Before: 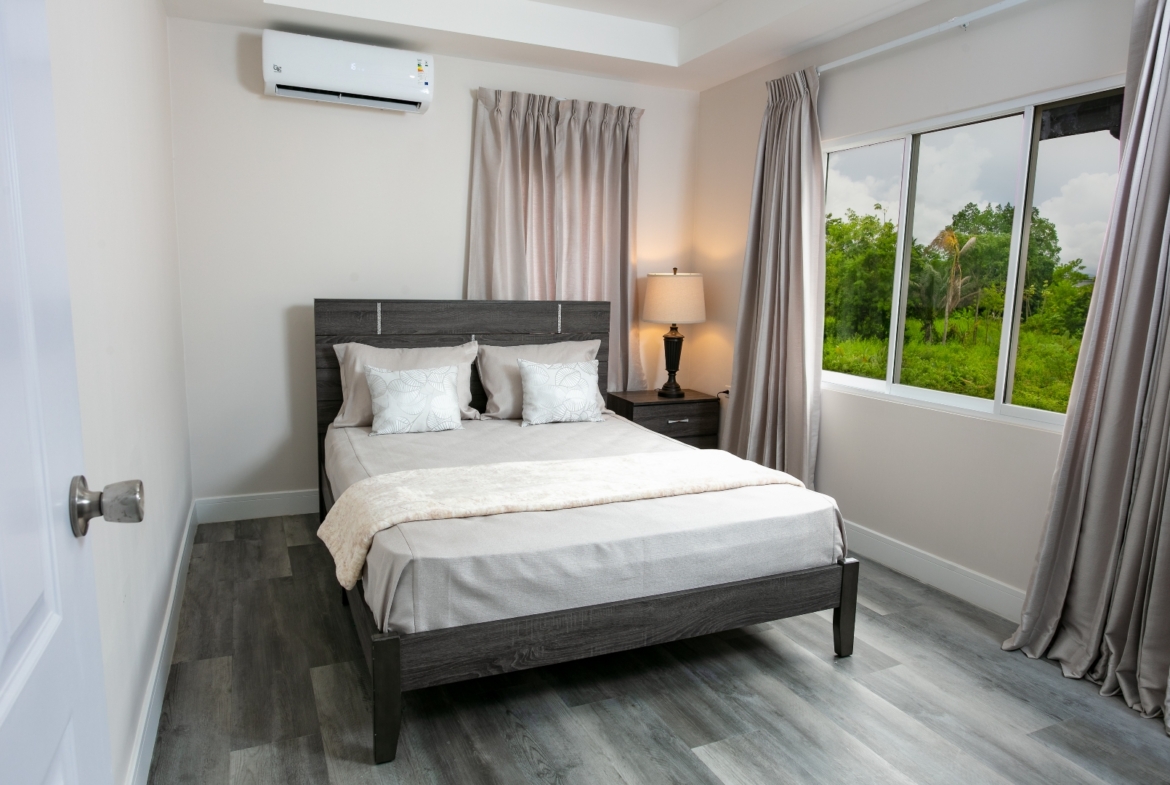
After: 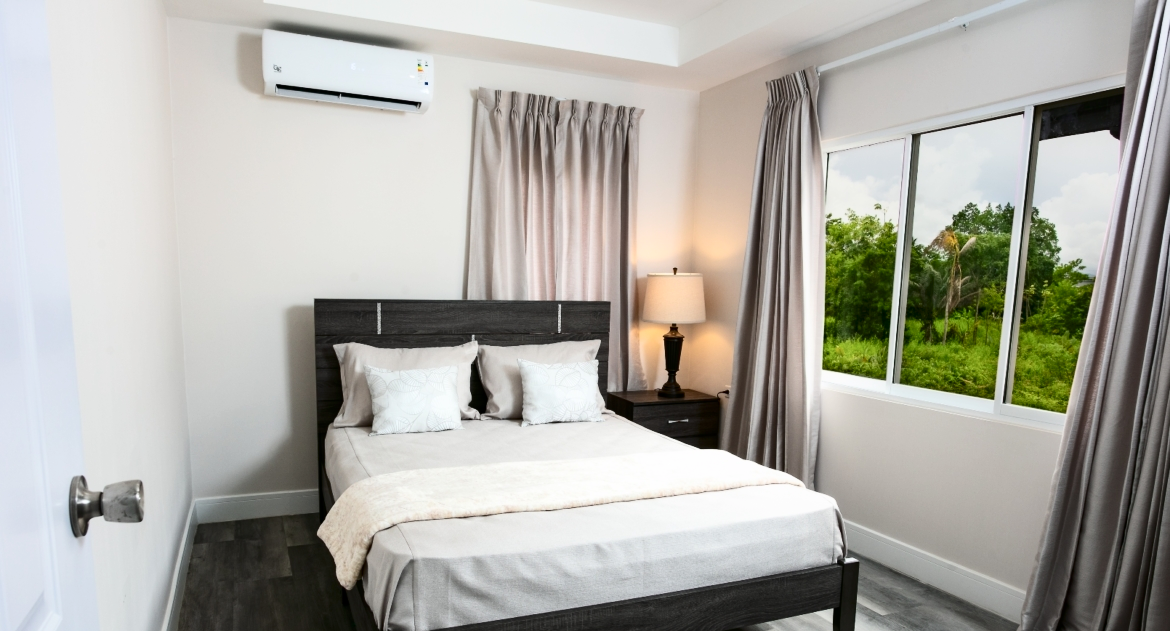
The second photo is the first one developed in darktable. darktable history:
crop: bottom 19.599%
contrast brightness saturation: contrast 0.295
